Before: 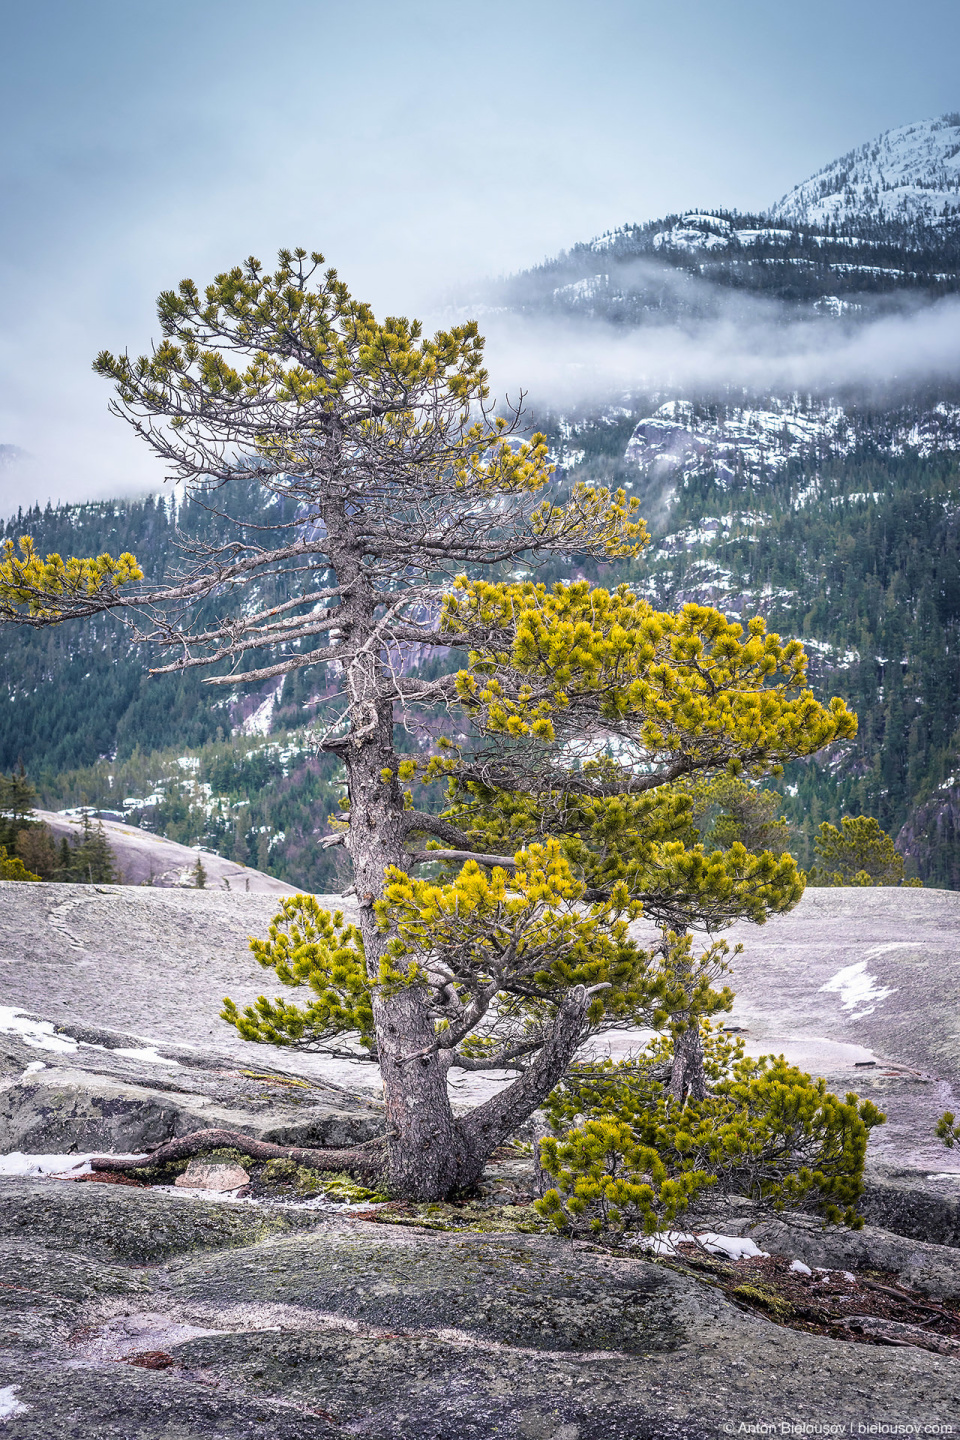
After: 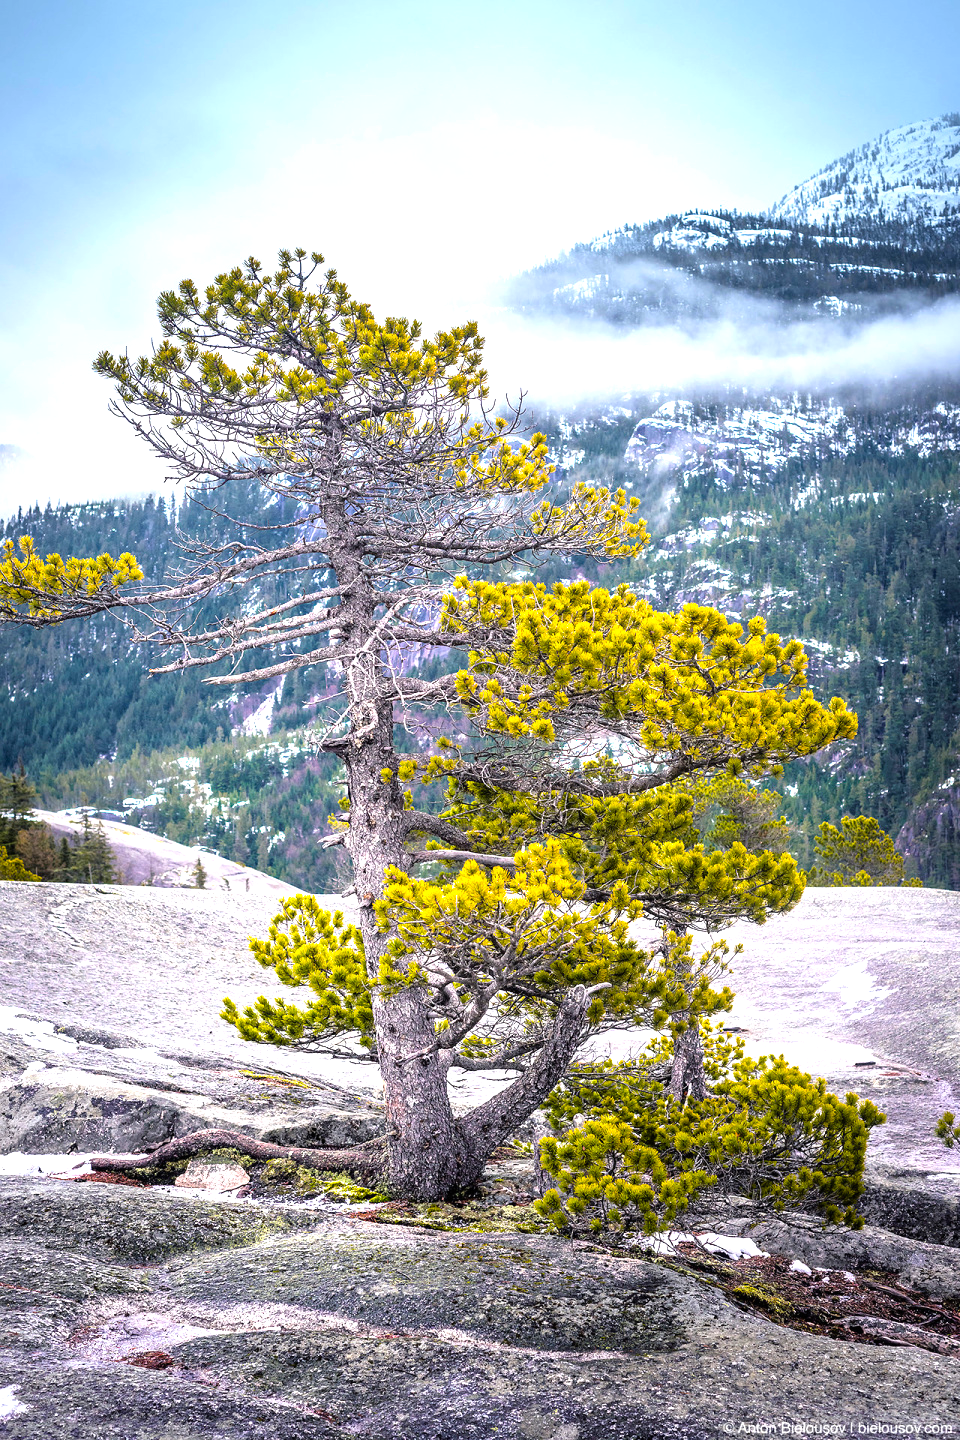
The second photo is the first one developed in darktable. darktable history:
color balance rgb: perceptual saturation grading › global saturation 30.867%
tone equalizer: -8 EV -0.761 EV, -7 EV -0.707 EV, -6 EV -0.632 EV, -5 EV -0.415 EV, -3 EV 0.397 EV, -2 EV 0.6 EV, -1 EV 0.674 EV, +0 EV 0.742 EV
